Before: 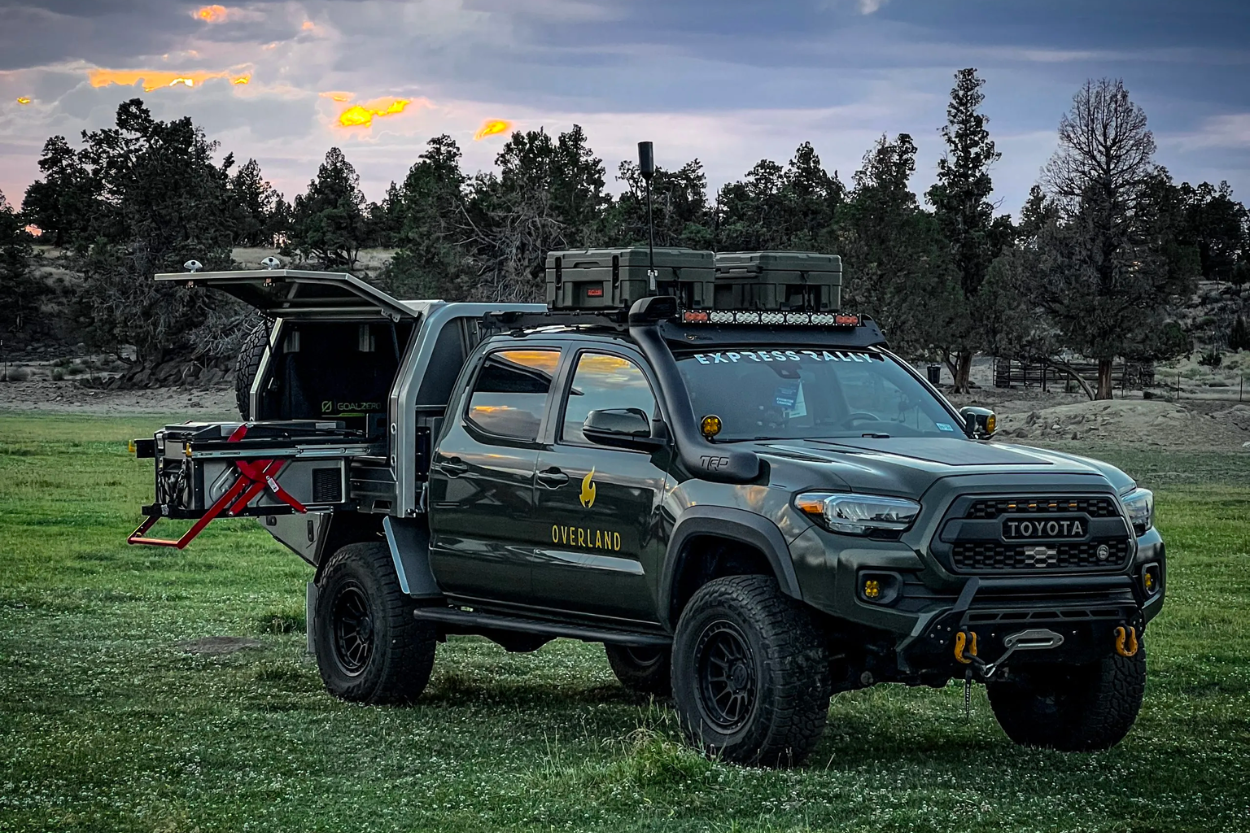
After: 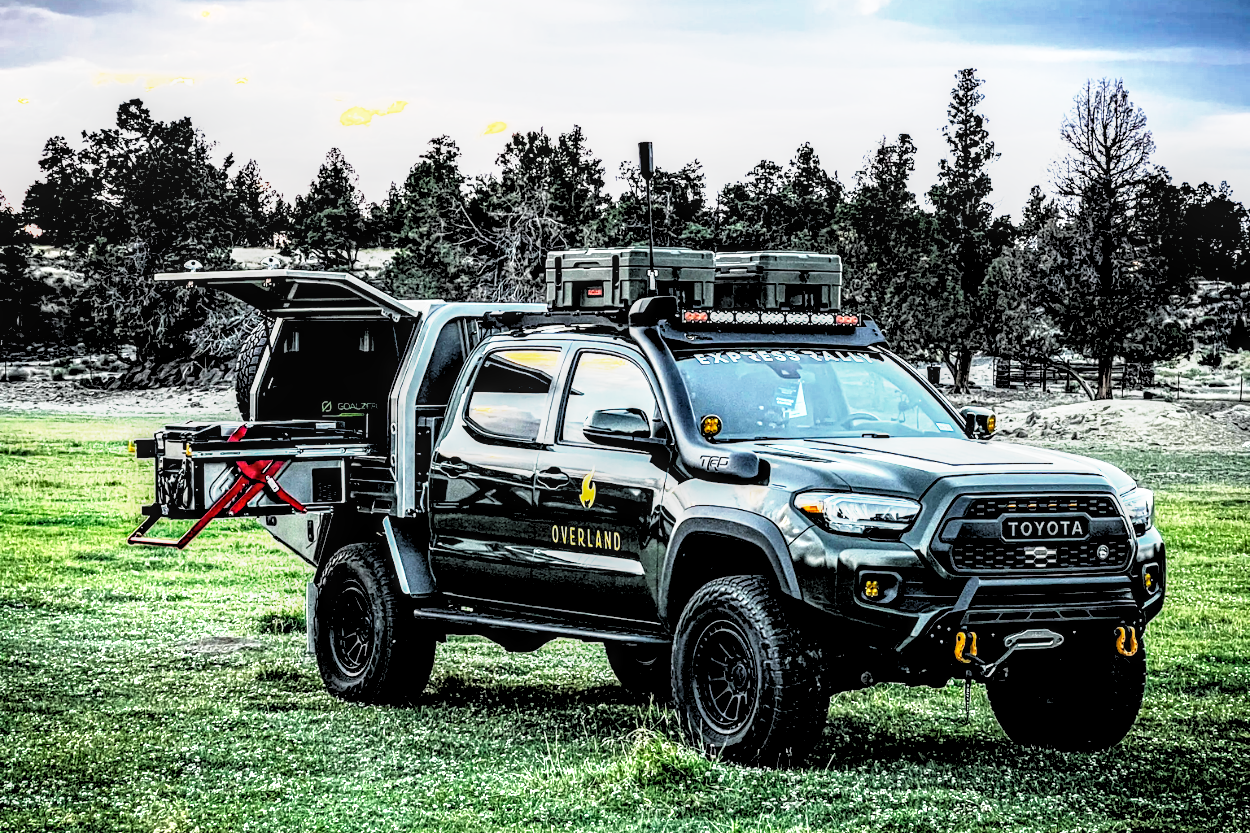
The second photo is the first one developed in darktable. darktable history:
exposure: black level correction 0, exposure 1.2 EV, compensate highlight preservation false
tone equalizer: on, module defaults
base curve: curves: ch0 [(0, 0) (0.495, 0.917) (1, 1)], preserve colors none
local contrast: highlights 20%, detail 150%
rgb levels: levels [[0.034, 0.472, 0.904], [0, 0.5, 1], [0, 0.5, 1]]
